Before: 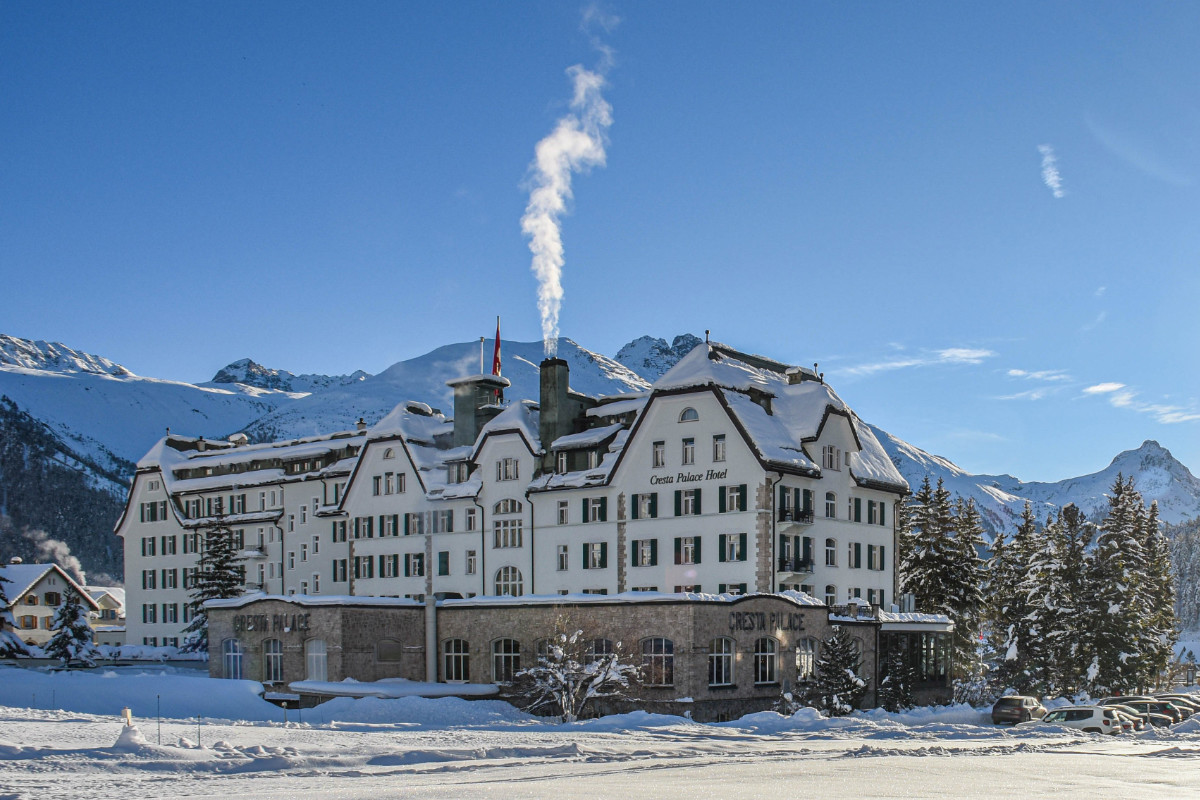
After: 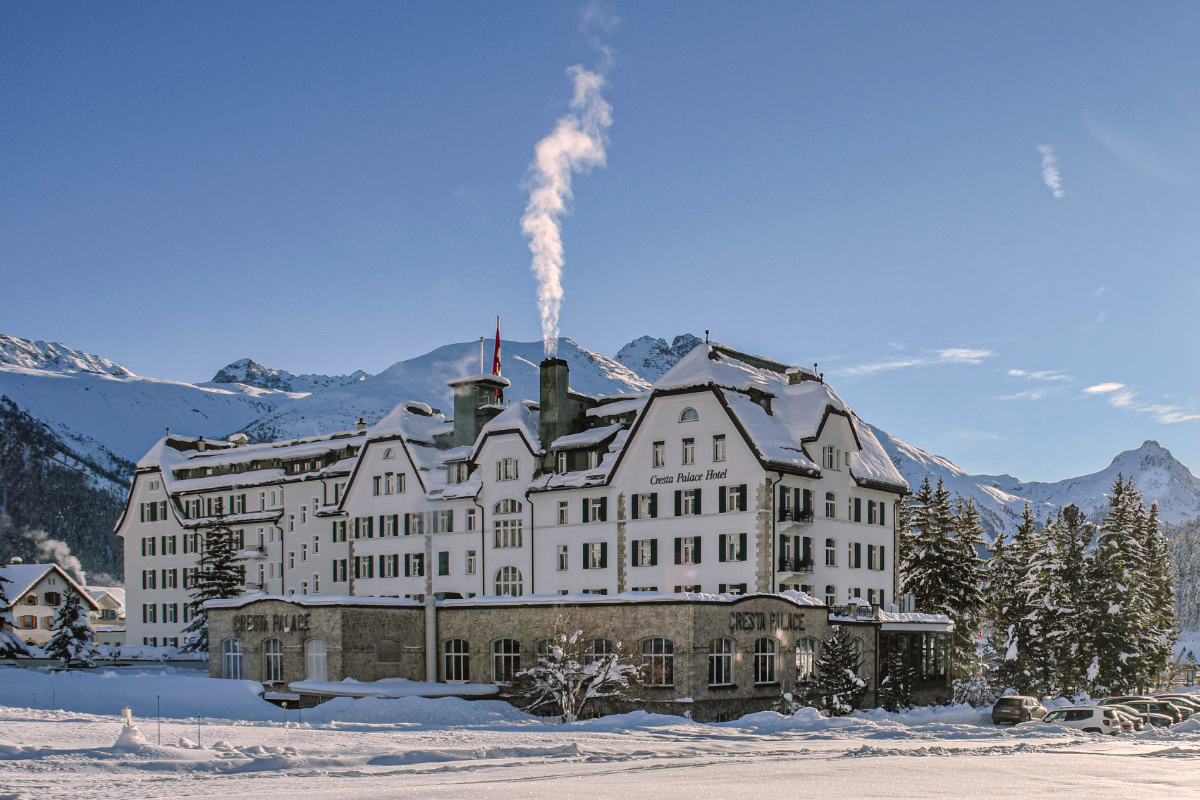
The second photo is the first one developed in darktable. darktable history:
tone curve: curves: ch0 [(0, 0) (0.003, 0.006) (0.011, 0.014) (0.025, 0.024) (0.044, 0.035) (0.069, 0.046) (0.1, 0.074) (0.136, 0.115) (0.177, 0.161) (0.224, 0.226) (0.277, 0.293) (0.335, 0.364) (0.399, 0.441) (0.468, 0.52) (0.543, 0.58) (0.623, 0.657) (0.709, 0.72) (0.801, 0.794) (0.898, 0.883) (1, 1)], preserve colors none
color look up table: target L [88.71, 92.61, 89.45, 76.73, 65.24, 52.49, 55.07, 53.8, 40.32, 34.14, 39.13, 9.7, 201.6, 96.79, 82.07, 81.14, 74.78, 65.11, 63.44, 63.09, 59.11, 53.4, 51.86, 54.9, 42.25, 30.8, 30.12, 22.93, 86.24, 73.57, 67.33, 70.59, 62.69, 57.63, 51.1, 62.32, 38.38, 32.79, 34.42, 32.2, 13.03, 5.546, 97.61, 95.42, 76.9, 64.68, 50.47, 44.27, 27.05], target a [-21.8, -6.916, -26.51, -42.1, -1.917, -45.25, -24.45, -36.5, -17.27, -26.86, -8.341, -11.94, 0, 13.34, -3.03, 10.01, 35.33, 37.64, 3.259, 21.87, 74.4, 77.17, 36.79, 74.93, 28.7, 6.811, 46.19, 11.92, 24.58, 51.69, 31.27, 56.65, 32.94, 74.13, 3.434, 51.25, 50.68, 35.94, 28.27, 25.5, 25, 14.47, -25.47, -45.99, -28.88, -4.093, -3.296, -25.15, -0.061], target b [28.09, 33.01, 48.9, 17.46, 16.65, 37.13, 38.27, 18.24, 16.06, 25.83, 32.24, 6.201, -0.001, 4.076, 71.86, 47.83, 10.16, 70.13, 54.12, 12.67, 31.46, 59.5, 30.88, 16.48, 44.32, 6.925, 35.98, 27.51, -12.4, -18.92, -39.68, -37.27, -6.688, -13.46, -4.6, -50.57, -49.67, 0.307, -26.71, -56.28, -36, -17.23, 4.766, -9.25, -28.99, -13.17, -39.85, -2.118, -24.98], num patches 49
